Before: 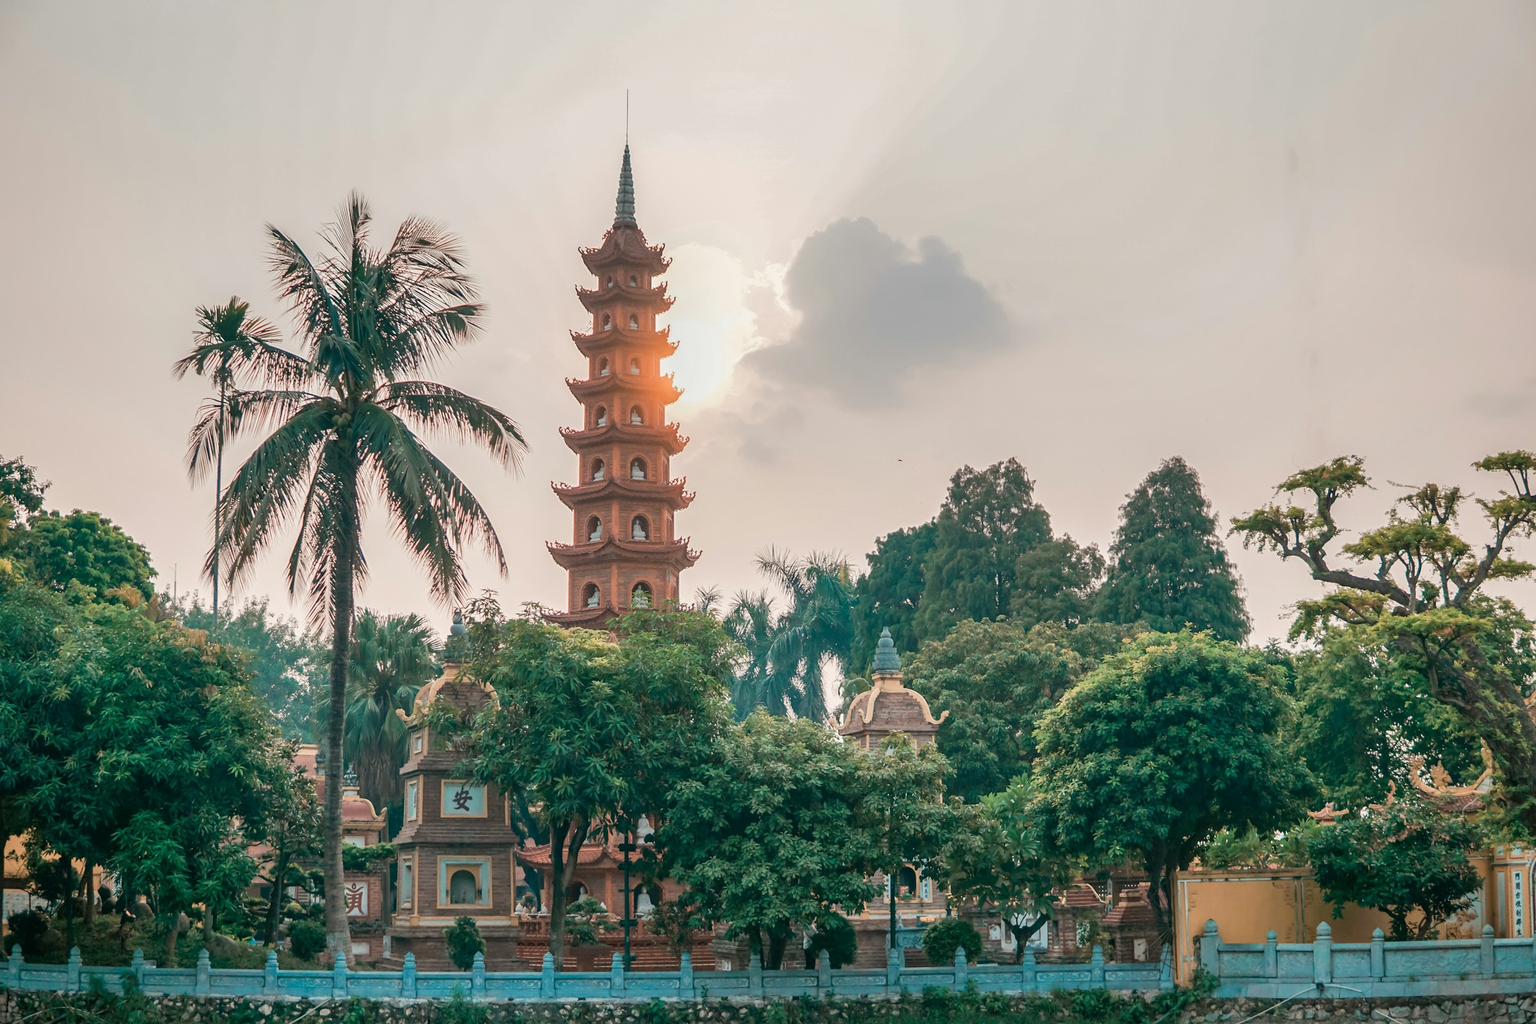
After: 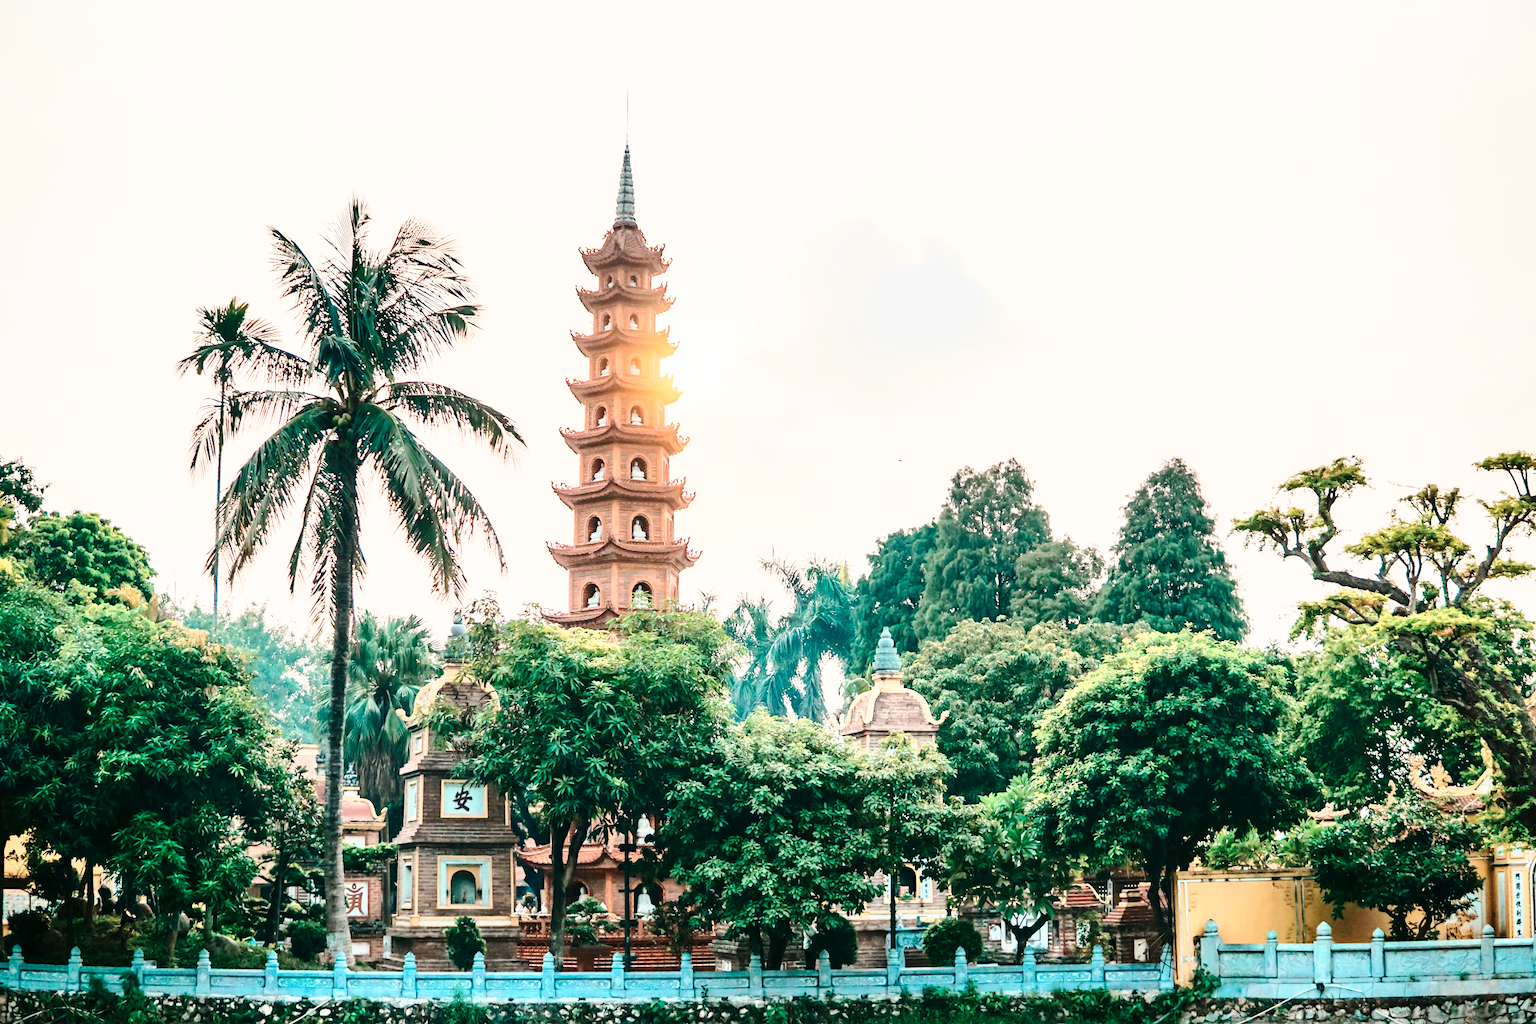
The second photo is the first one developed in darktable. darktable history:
tone curve: curves: ch0 [(0, 0) (0.003, 0.003) (0.011, 0.009) (0.025, 0.022) (0.044, 0.037) (0.069, 0.051) (0.1, 0.079) (0.136, 0.114) (0.177, 0.152) (0.224, 0.212) (0.277, 0.281) (0.335, 0.358) (0.399, 0.459) (0.468, 0.573) (0.543, 0.684) (0.623, 0.779) (0.709, 0.866) (0.801, 0.949) (0.898, 0.98) (1, 1)], color space Lab, independent channels, preserve colors none
base curve: curves: ch0 [(0, 0) (0.04, 0.03) (0.133, 0.232) (0.448, 0.748) (0.843, 0.968) (1, 1)], preserve colors none
